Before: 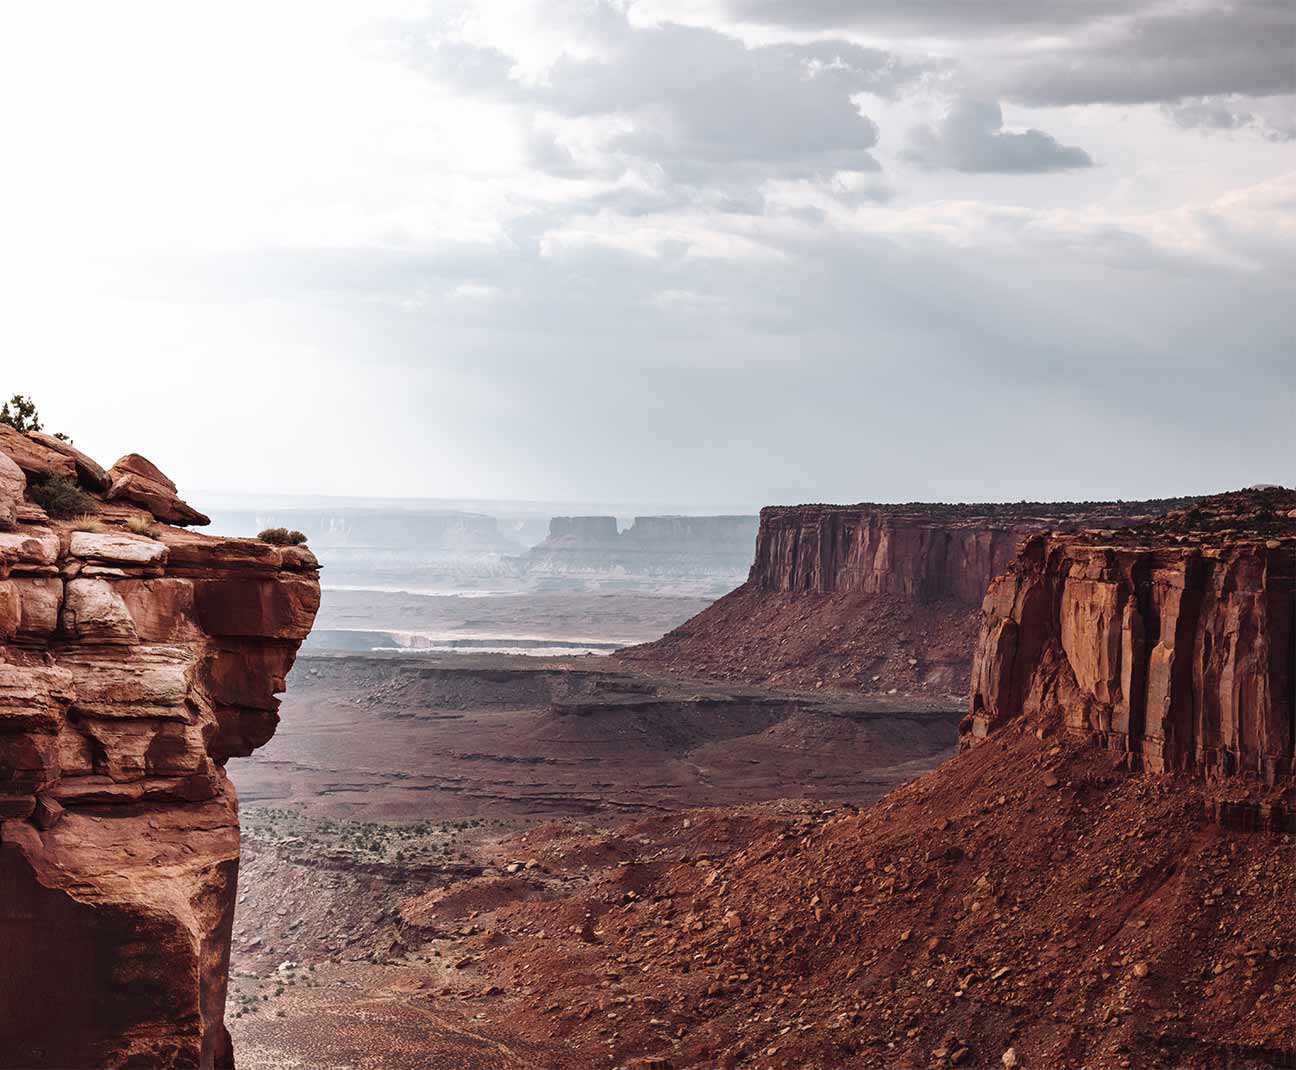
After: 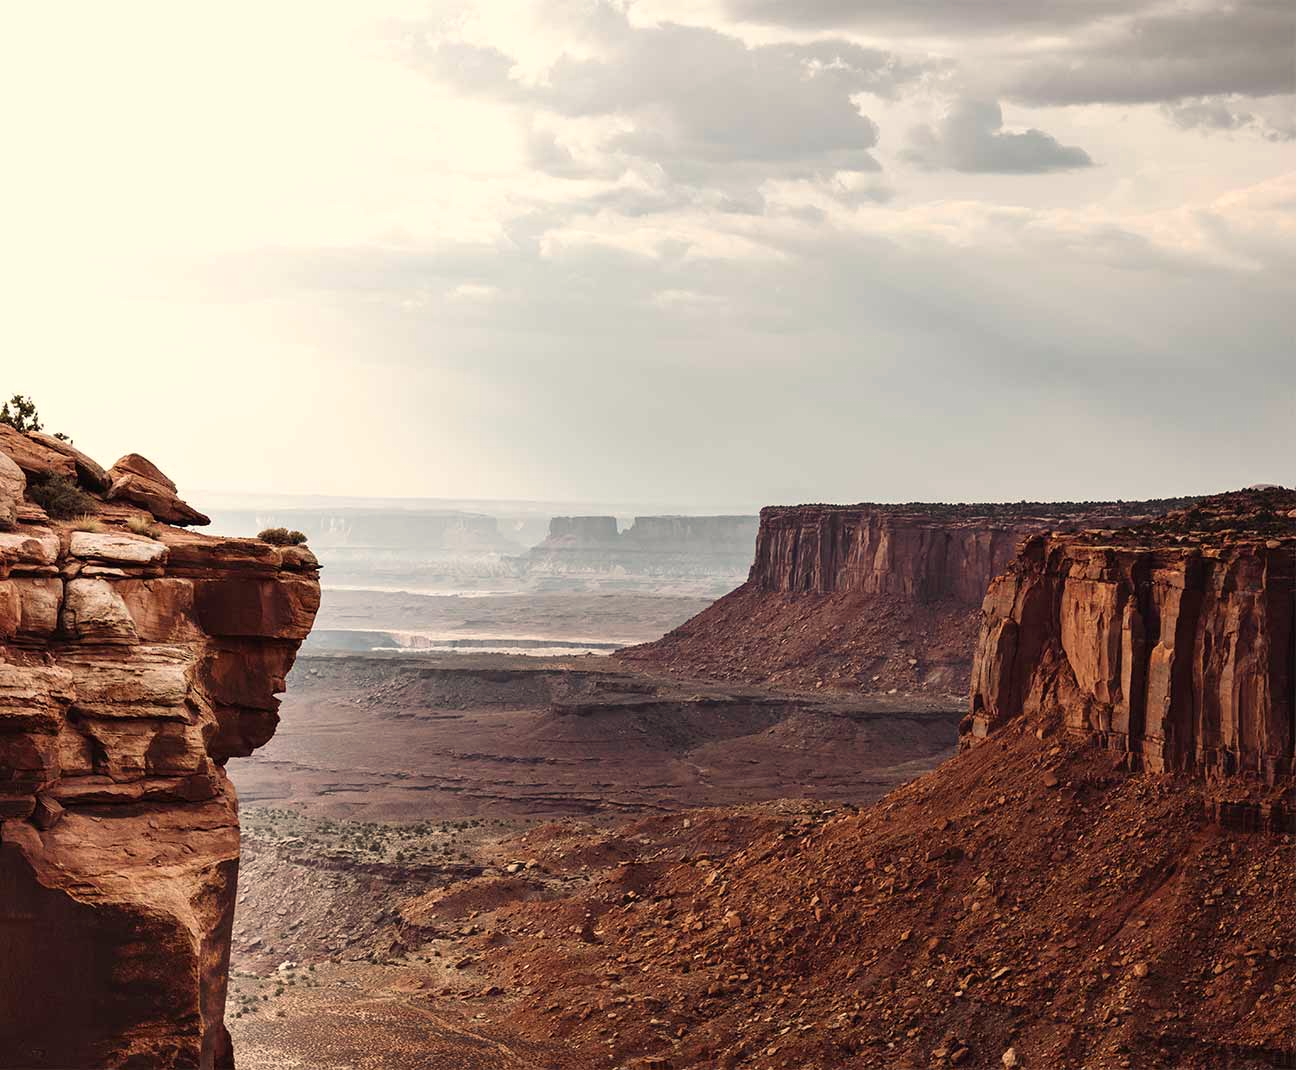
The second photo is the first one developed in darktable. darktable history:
color calibration: x 0.329, y 0.344, temperature 5657.88 K
color correction: highlights b* 2.96
